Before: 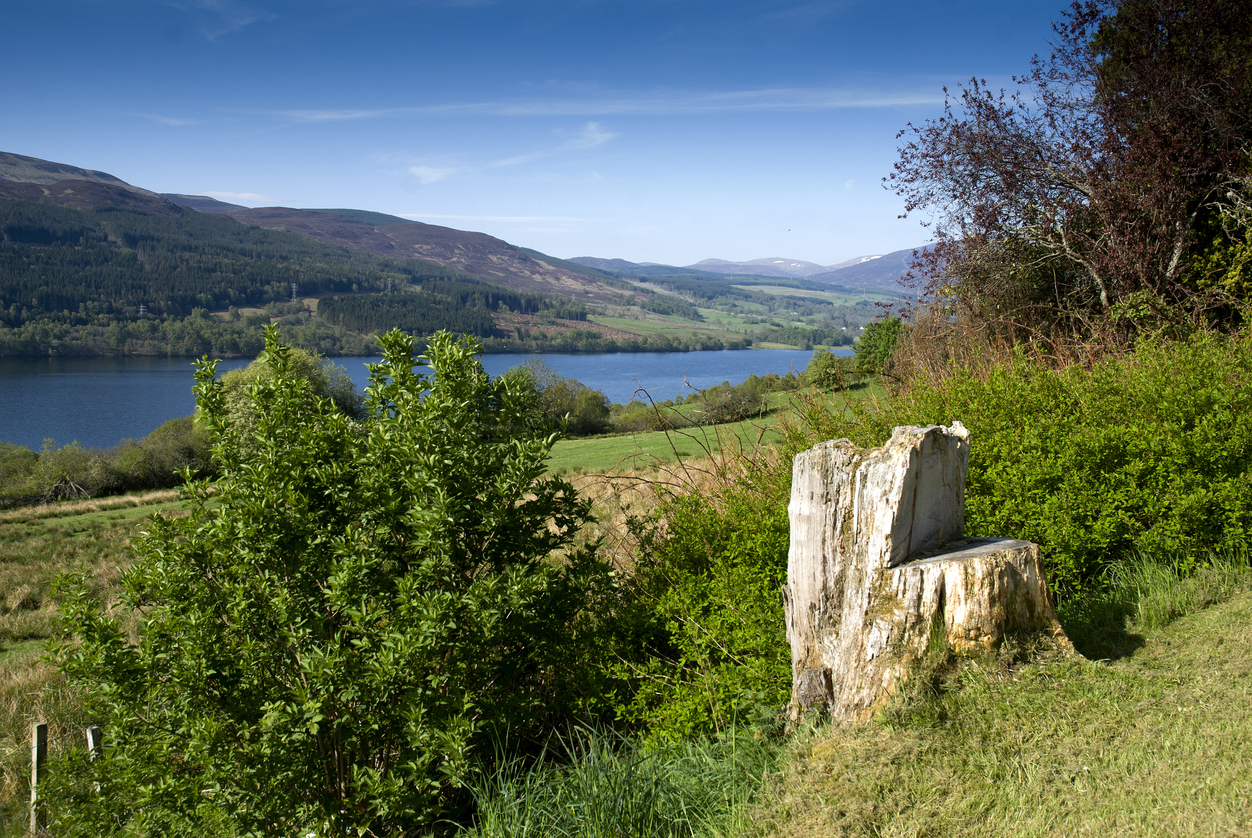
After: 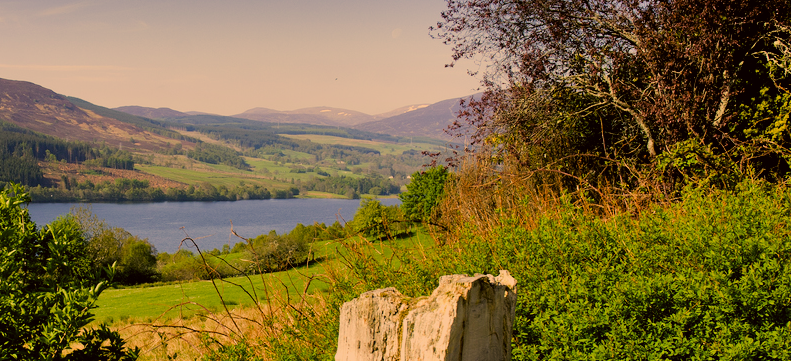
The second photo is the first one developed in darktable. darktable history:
shadows and highlights: shadows 43.64, white point adjustment -1.37, soften with gaussian
color correction: highlights a* 17.99, highlights b* 36.03, shadows a* 1.28, shadows b* 6.48, saturation 1.02
color balance rgb: shadows lift › chroma 2.063%, shadows lift › hue 248.55°, linear chroma grading › global chroma 8.404%, perceptual saturation grading › global saturation 0.021%
crop: left 36.249%, top 18.029%, right 0.524%, bottom 38.825%
filmic rgb: black relative exposure -7.65 EV, white relative exposure 4.56 EV, hardness 3.61, color science v4 (2020), iterations of high-quality reconstruction 0
